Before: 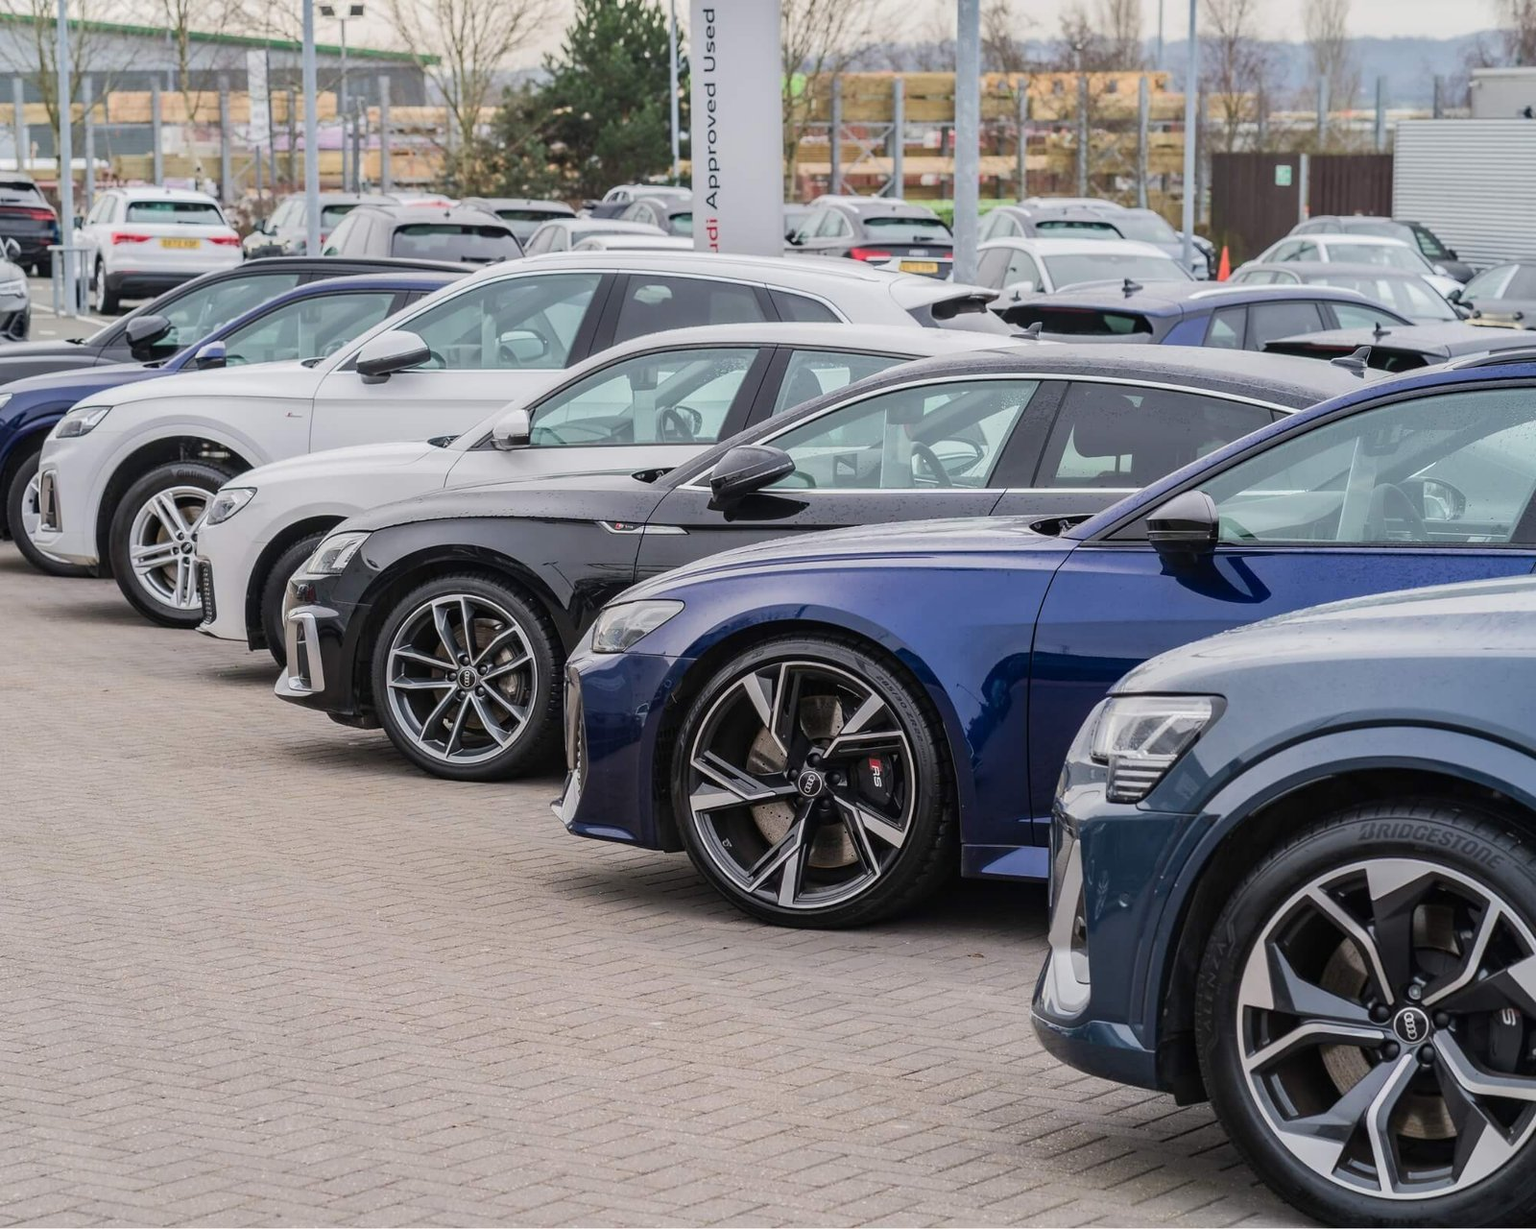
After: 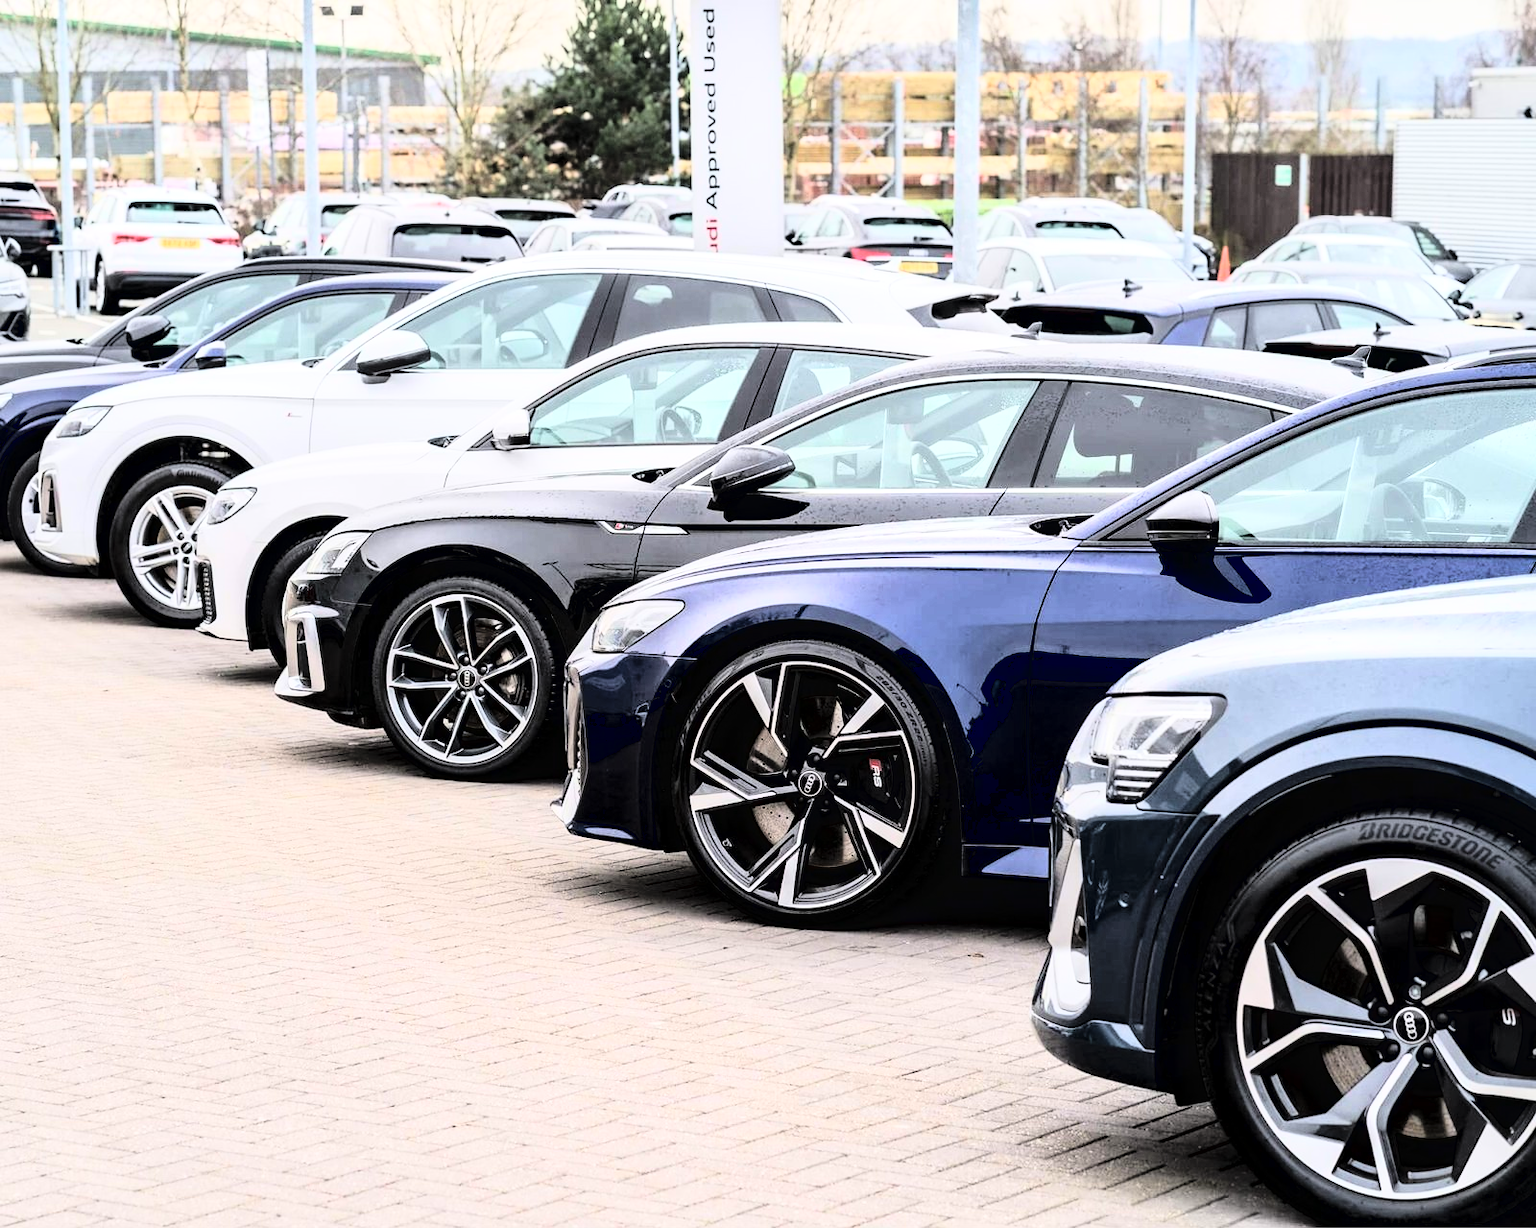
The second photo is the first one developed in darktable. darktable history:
exposure: black level correction 0.011, exposure -0.478 EV, compensate highlight preservation false
global tonemap: drago (0.7, 100)
local contrast: mode bilateral grid, contrast 20, coarseness 50, detail 120%, midtone range 0.2
rgb curve: curves: ch0 [(0, 0) (0.21, 0.15) (0.24, 0.21) (0.5, 0.75) (0.75, 0.96) (0.89, 0.99) (1, 1)]; ch1 [(0, 0.02) (0.21, 0.13) (0.25, 0.2) (0.5, 0.67) (0.75, 0.9) (0.89, 0.97) (1, 1)]; ch2 [(0, 0.02) (0.21, 0.13) (0.25, 0.2) (0.5, 0.67) (0.75, 0.9) (0.89, 0.97) (1, 1)], compensate middle gray true
